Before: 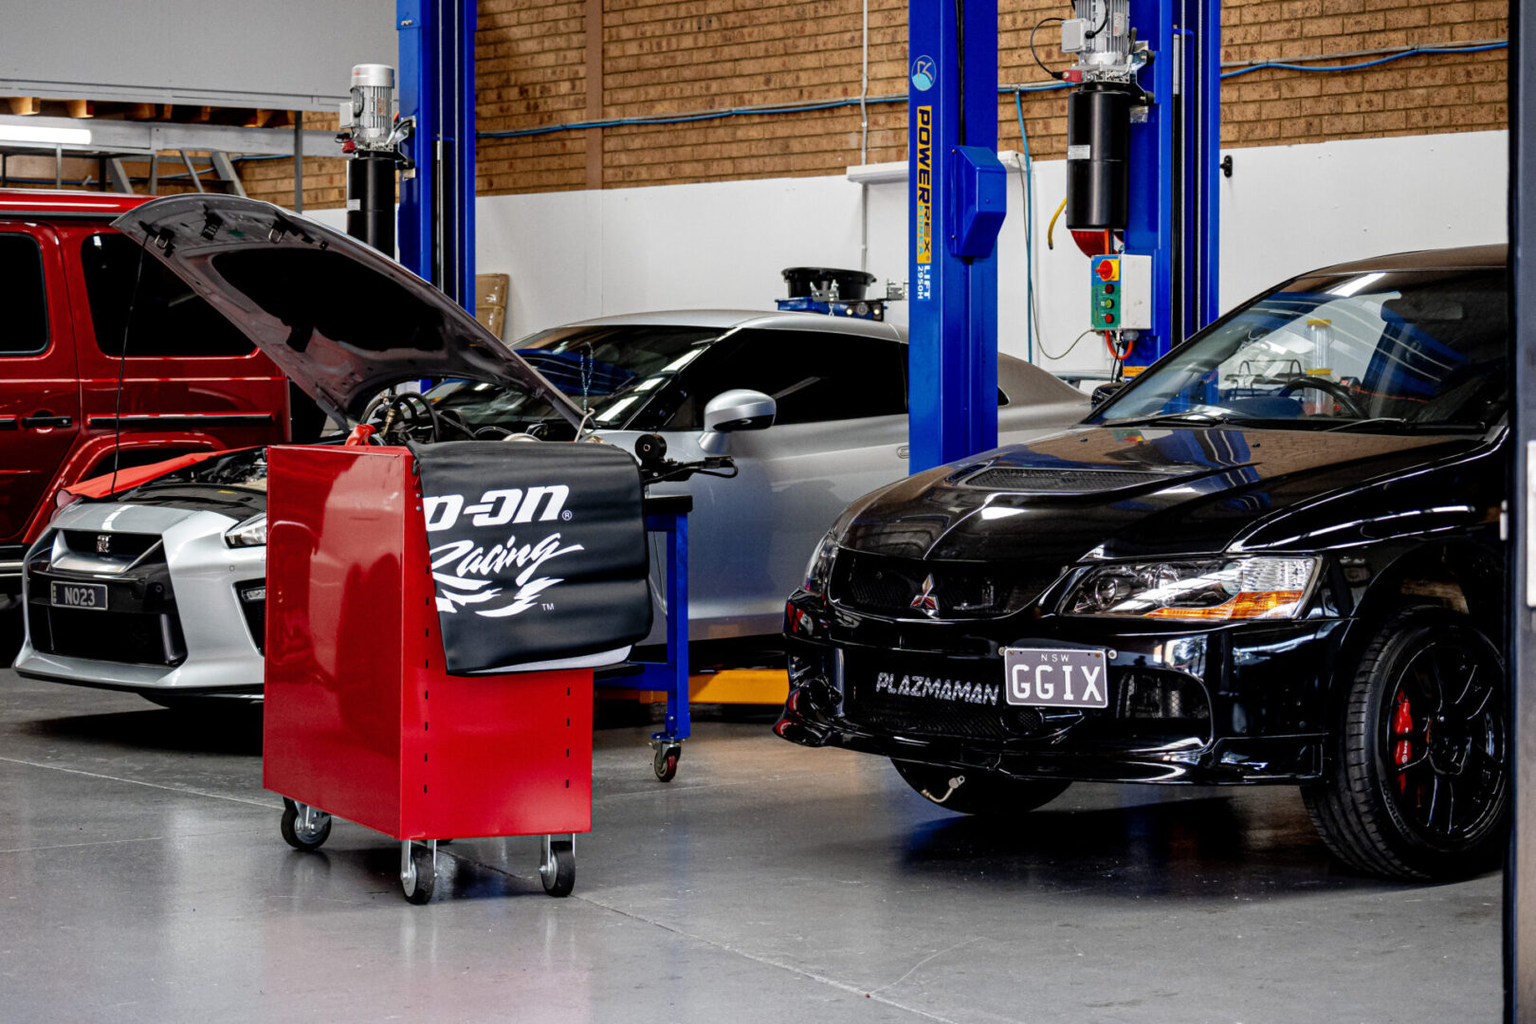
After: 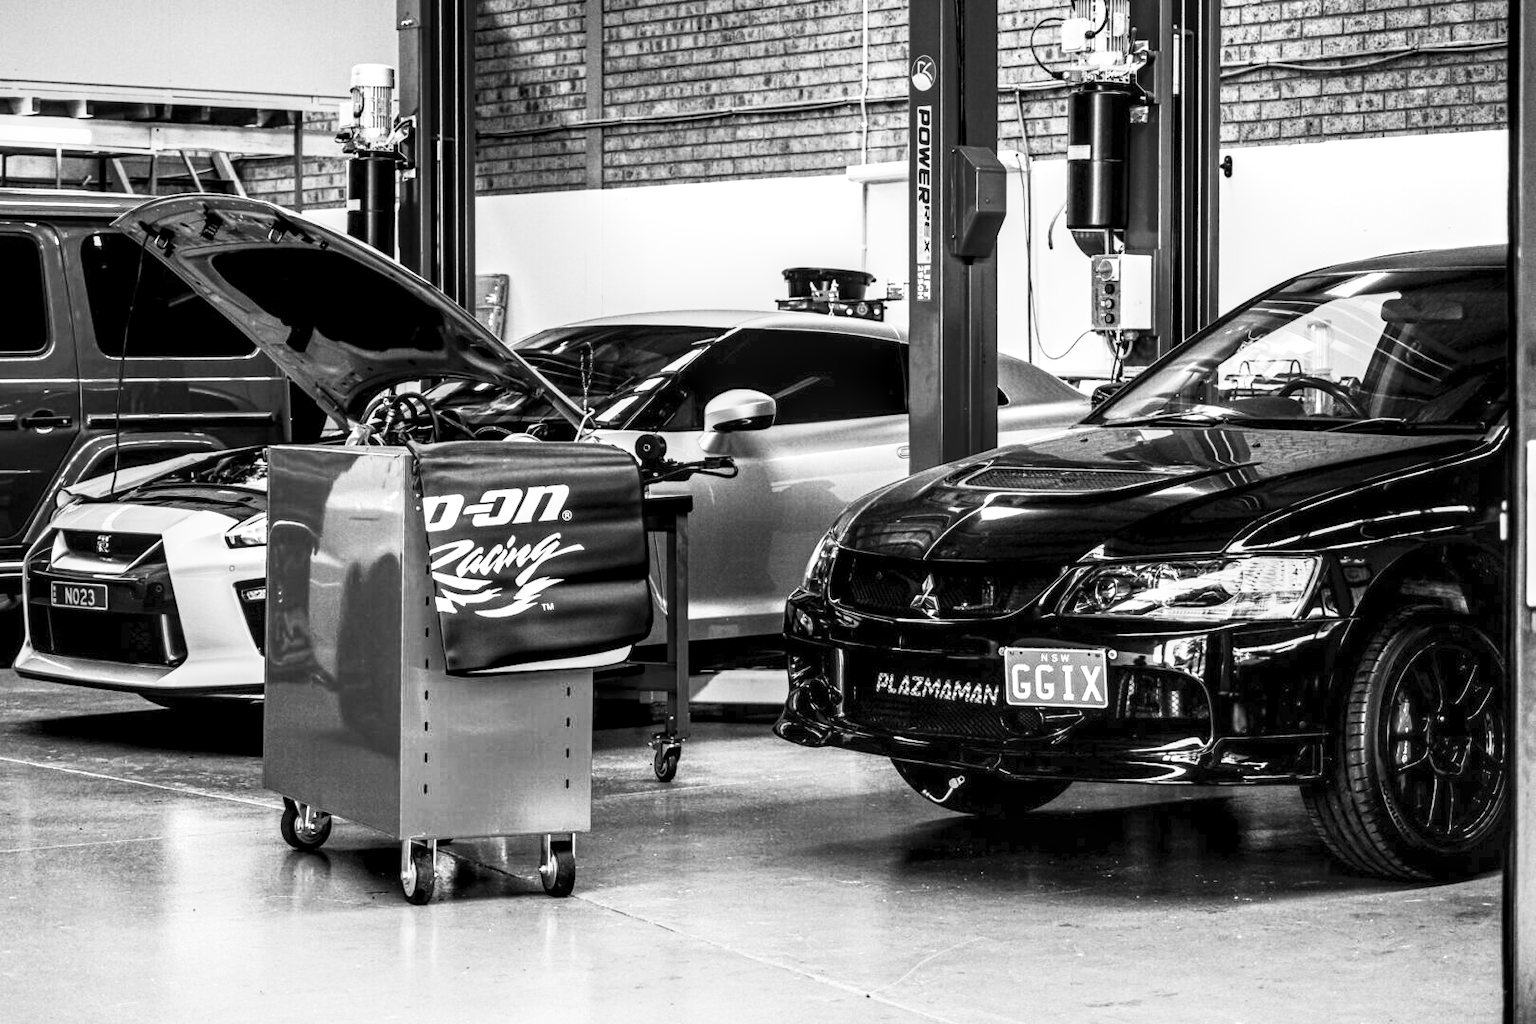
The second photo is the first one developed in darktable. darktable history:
local contrast: detail 144%
contrast brightness saturation: contrast 0.53, brightness 0.47, saturation -1
white balance: red 1.042, blue 1.17
